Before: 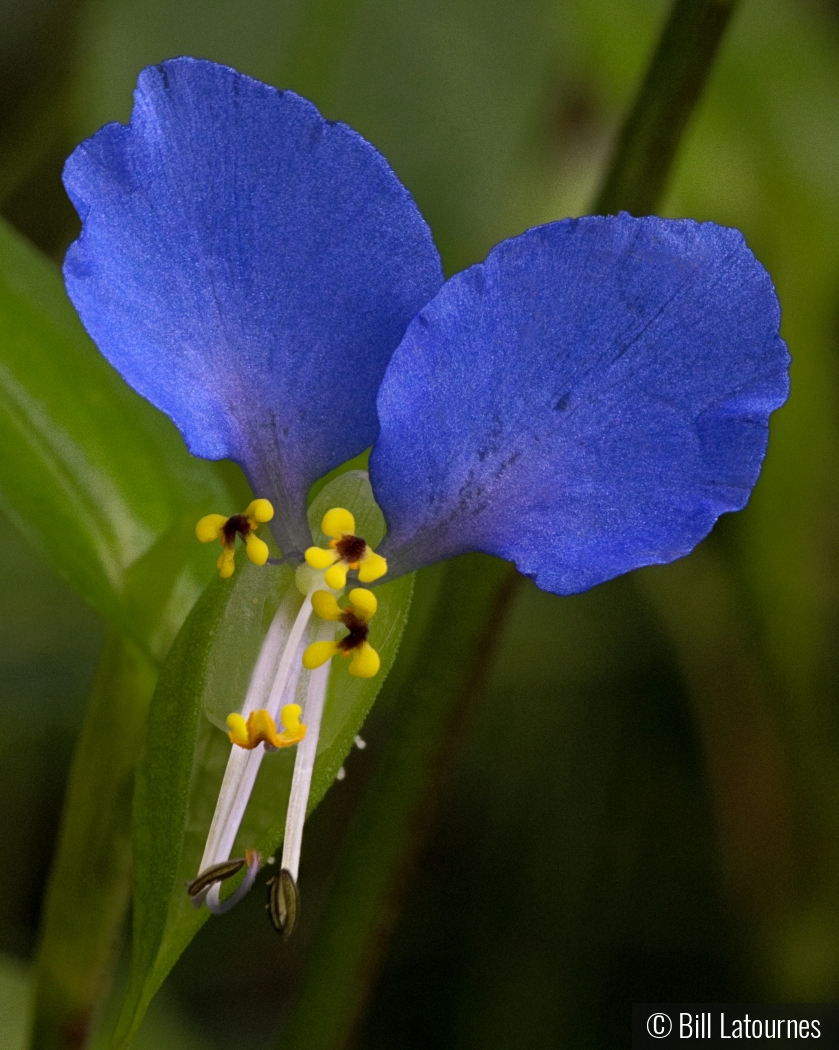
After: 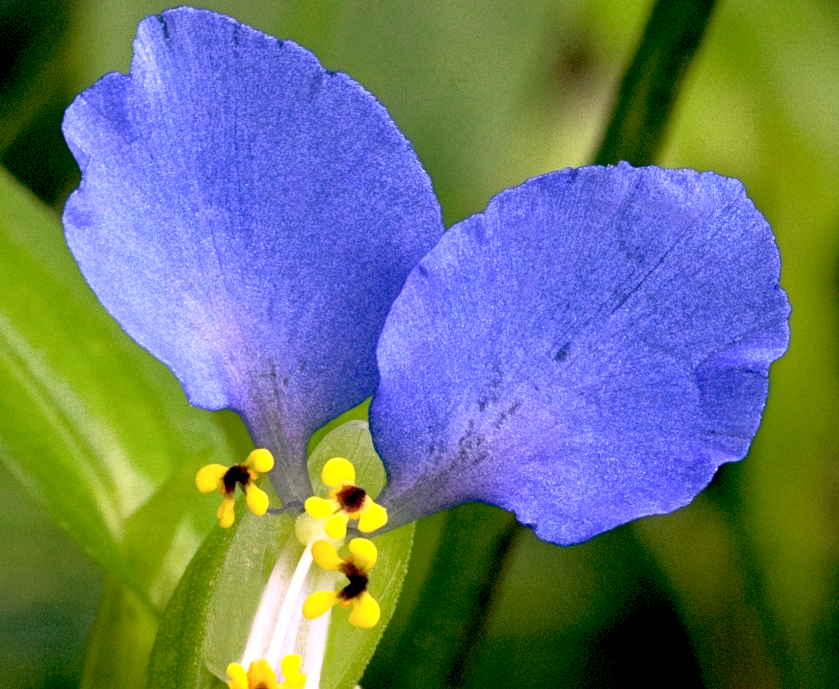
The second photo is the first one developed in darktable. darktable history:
exposure: exposure 1.137 EV, compensate highlight preservation false
contrast brightness saturation: contrast 0.15, brightness 0.05
crop and rotate: top 4.848%, bottom 29.503%
color balance: lift [0.975, 0.993, 1, 1.015], gamma [1.1, 1, 1, 0.945], gain [1, 1.04, 1, 0.95]
